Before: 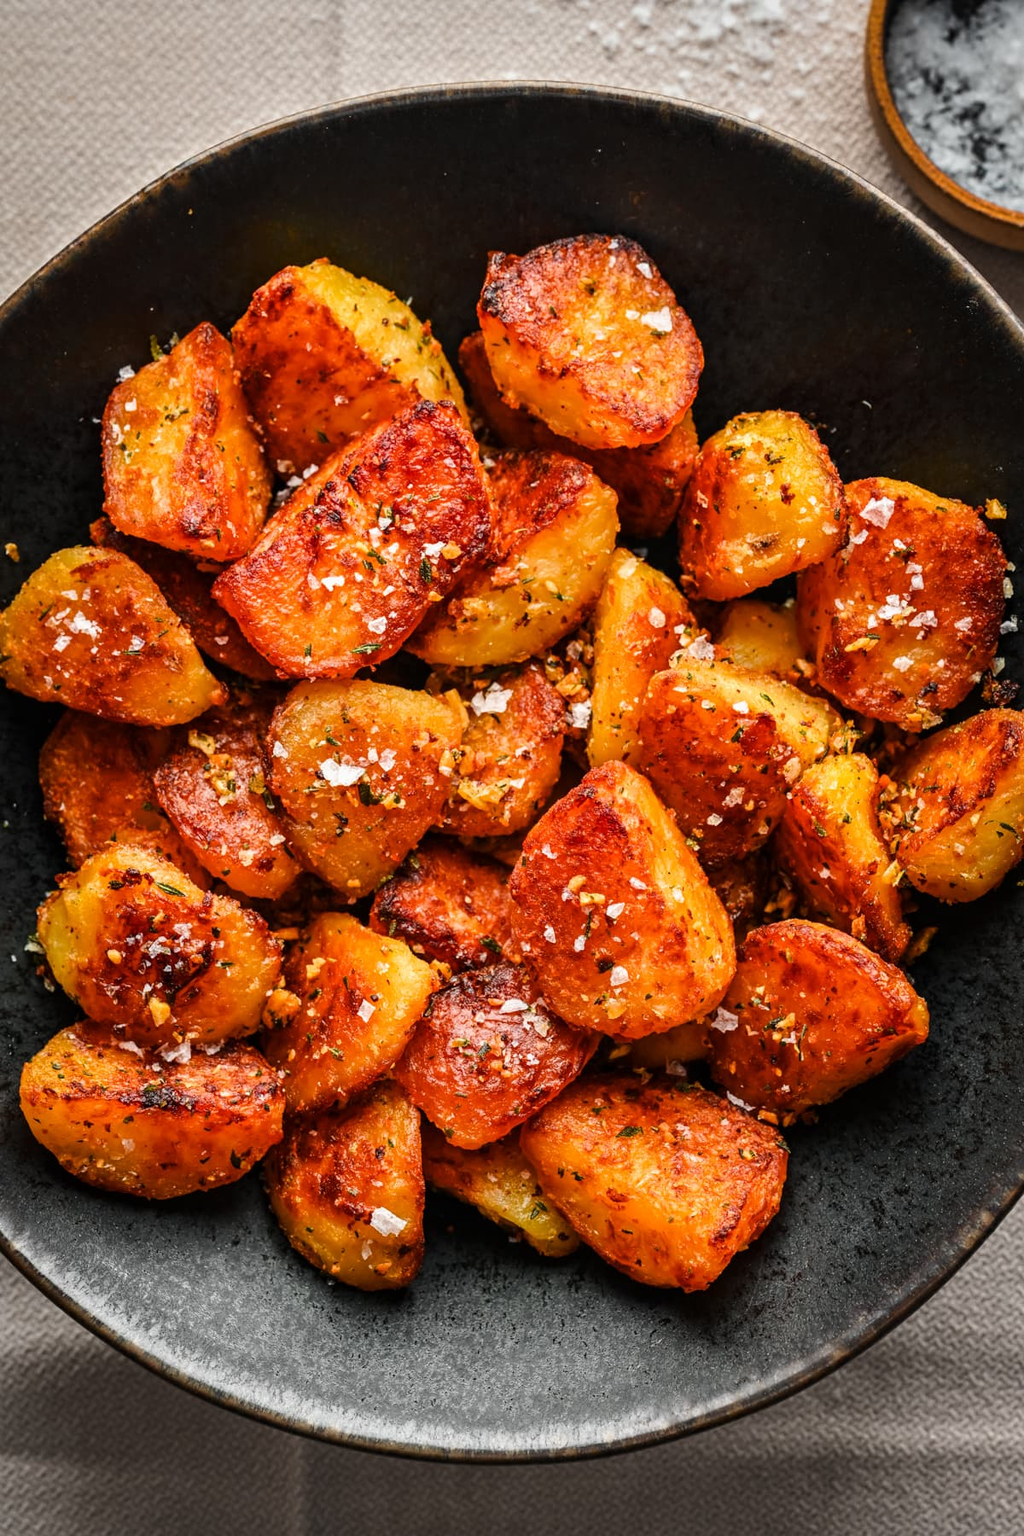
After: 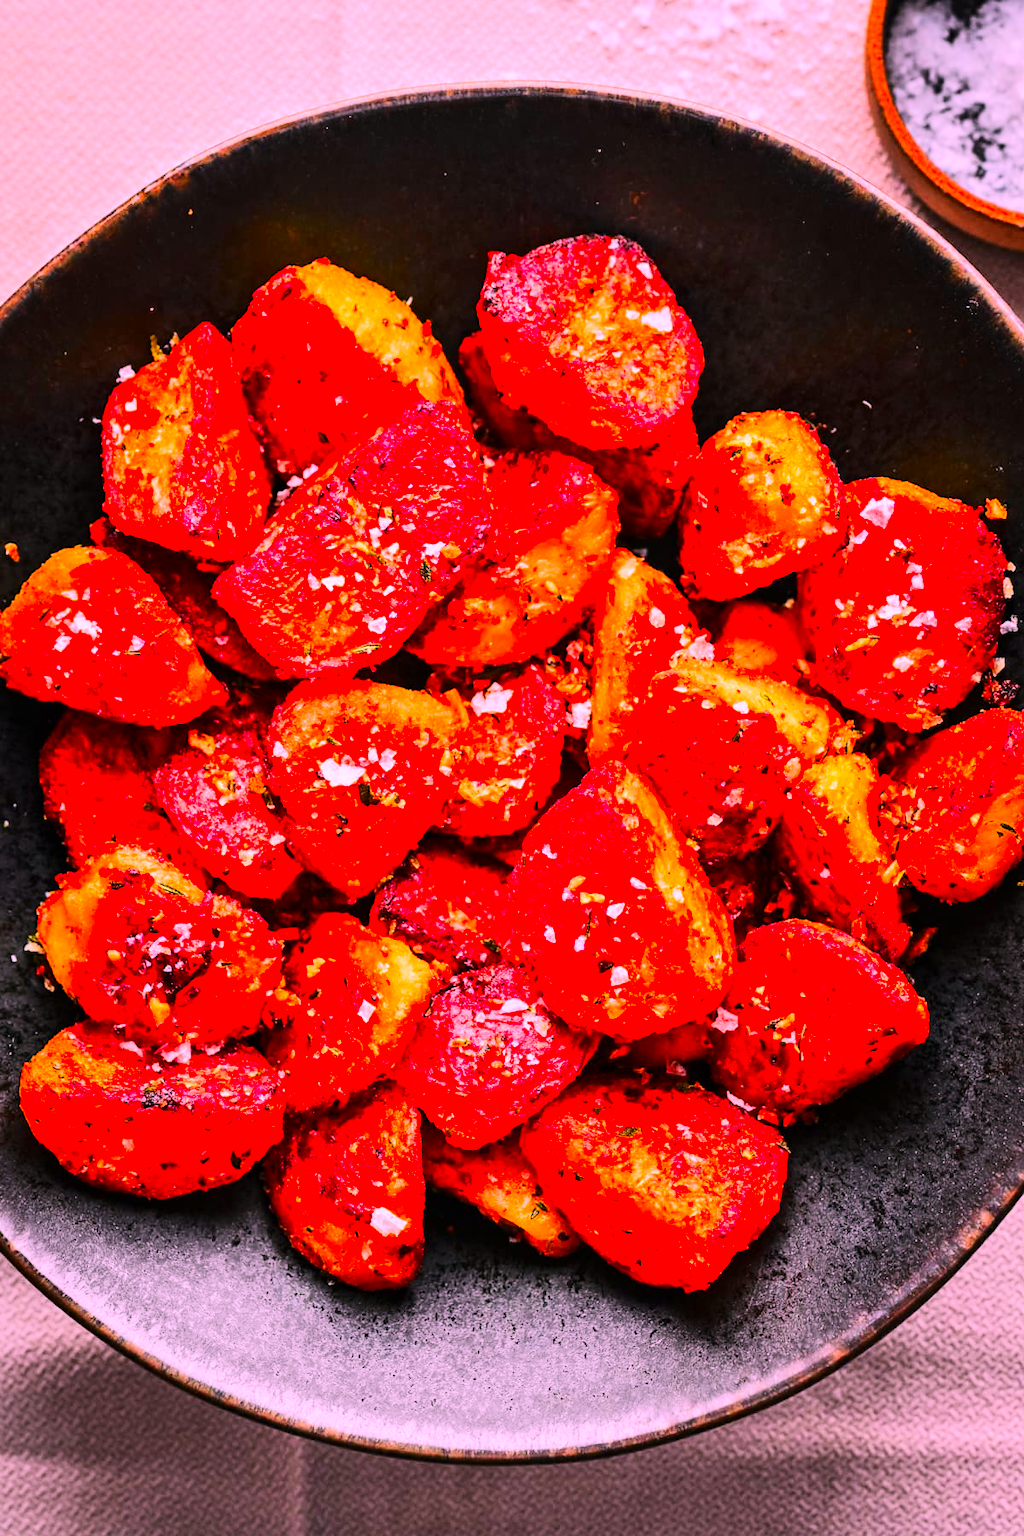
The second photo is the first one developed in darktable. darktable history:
color correction: highlights a* 19.27, highlights b* -12.12, saturation 1.66
tone equalizer: -7 EV 0.163 EV, -6 EV 0.572 EV, -5 EV 1.15 EV, -4 EV 1.36 EV, -3 EV 1.18 EV, -2 EV 0.6 EV, -1 EV 0.148 EV, edges refinement/feathering 500, mask exposure compensation -1.57 EV, preserve details no
